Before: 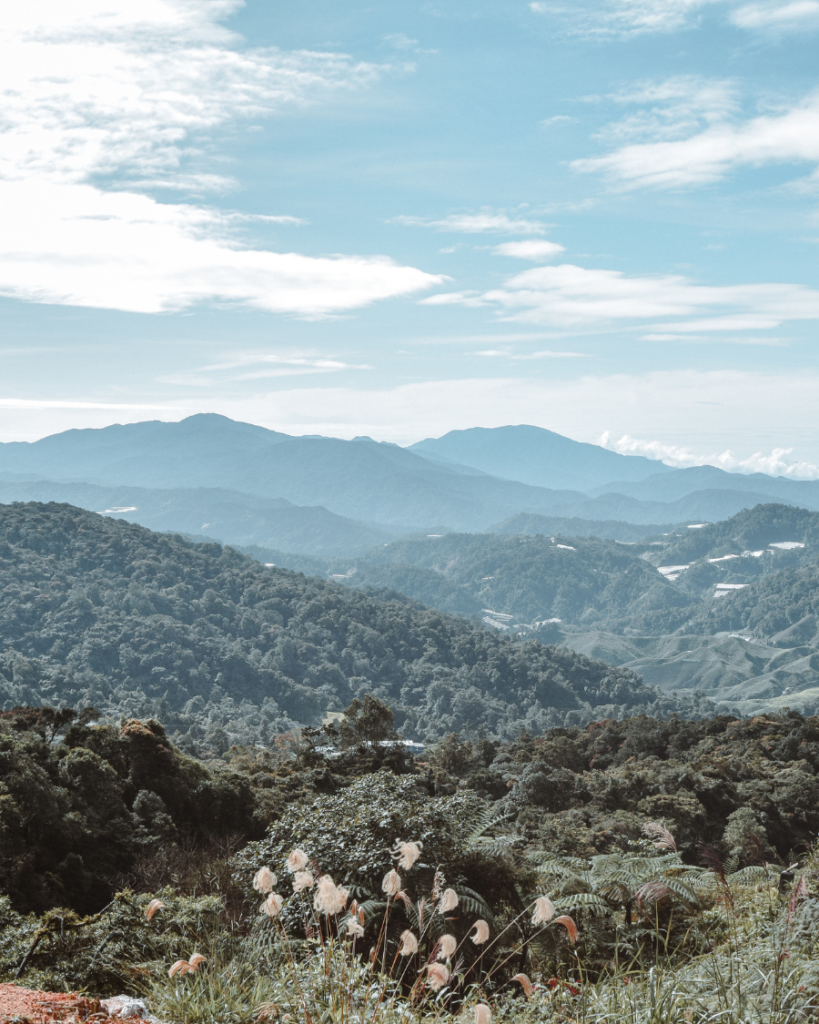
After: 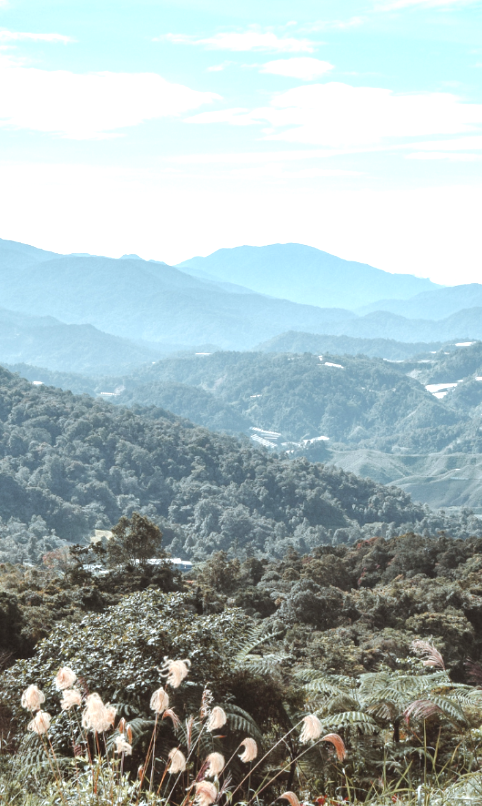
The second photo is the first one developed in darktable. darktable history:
exposure: exposure 0.7 EV, compensate highlight preservation false
crop and rotate: left 28.444%, top 17.808%, right 12.682%, bottom 3.478%
